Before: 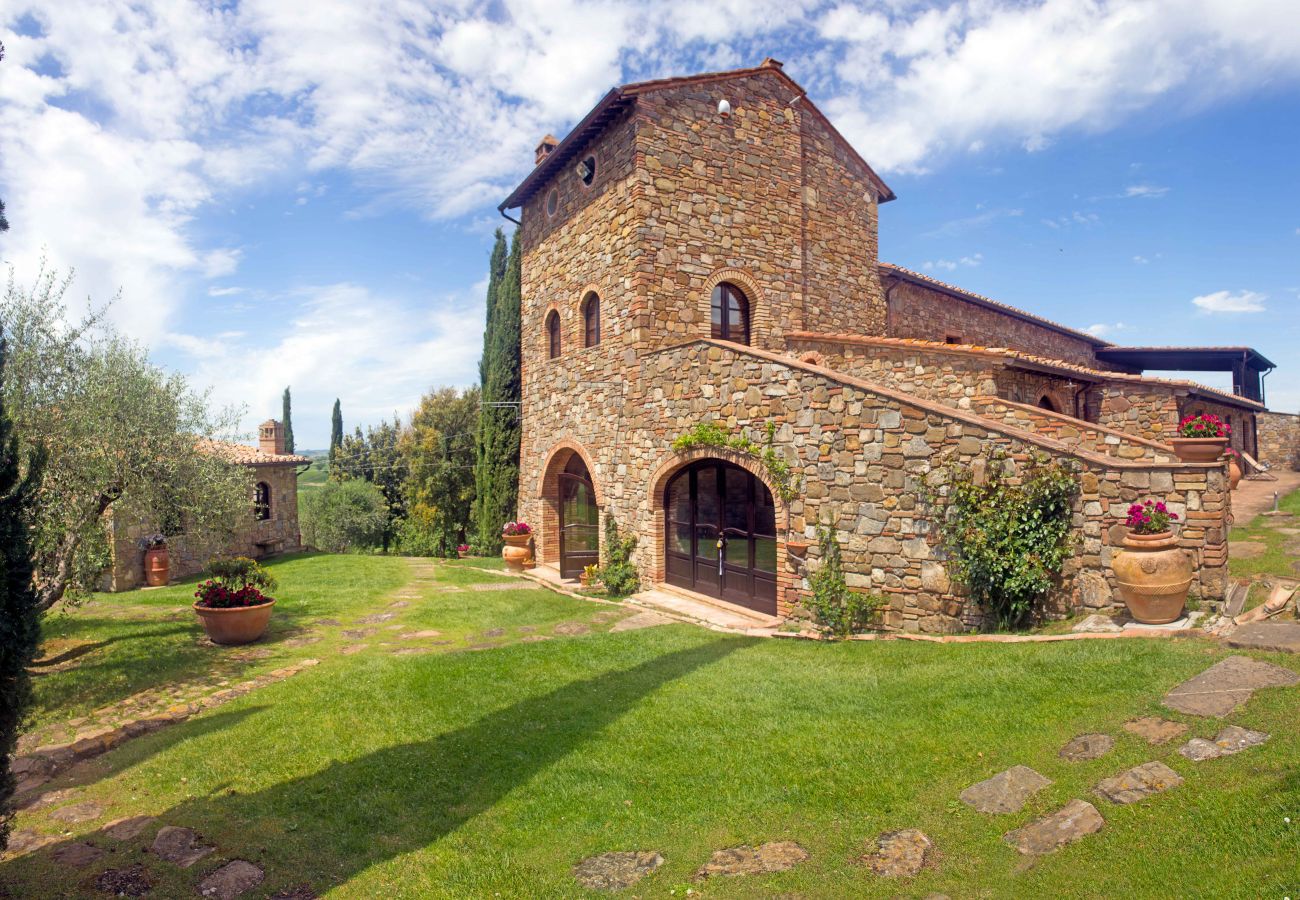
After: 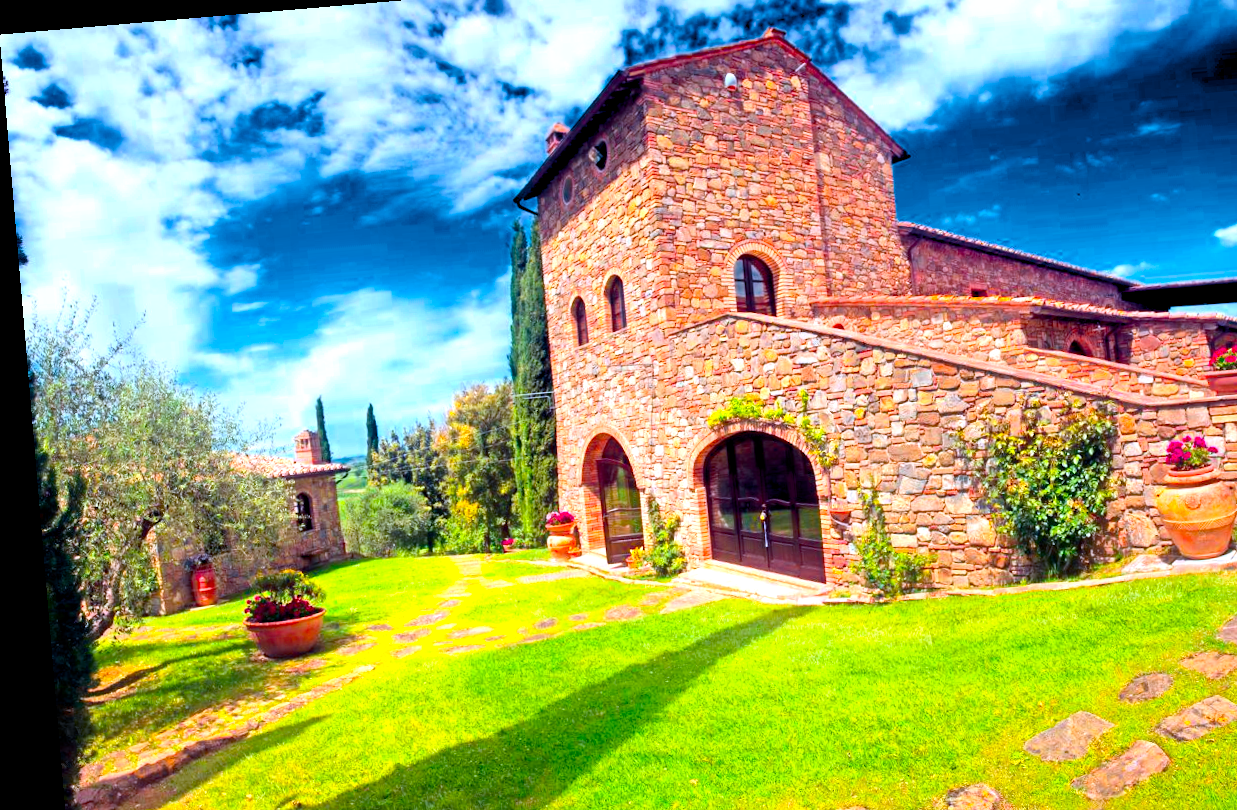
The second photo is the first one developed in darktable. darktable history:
color calibration: output R [1.422, -0.35, -0.252, 0], output G [-0.238, 1.259, -0.084, 0], output B [-0.081, -0.196, 1.58, 0], output brightness [0.49, 0.671, -0.57, 0], illuminant same as pipeline (D50), adaptation none (bypass), saturation algorithm version 1 (2020)
contrast brightness saturation: contrast 0.13, brightness -0.05, saturation 0.16
haze removal: compatibility mode true, adaptive false
crop: top 7.49%, right 9.717%, bottom 11.943%
rotate and perspective: rotation -4.86°, automatic cropping off
